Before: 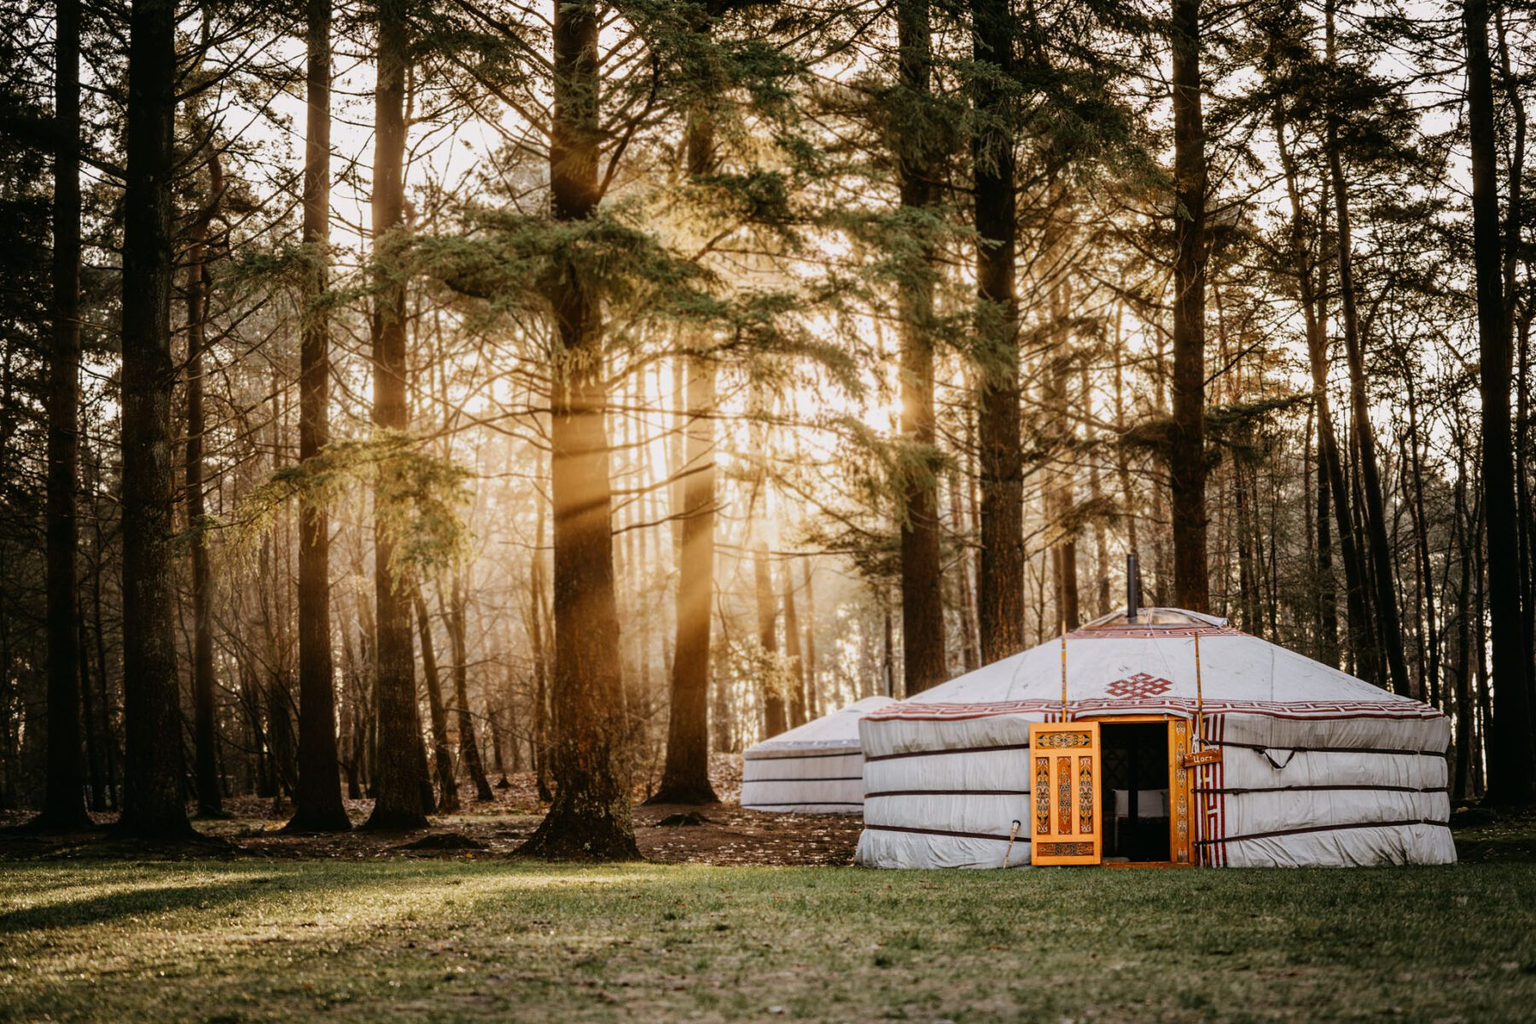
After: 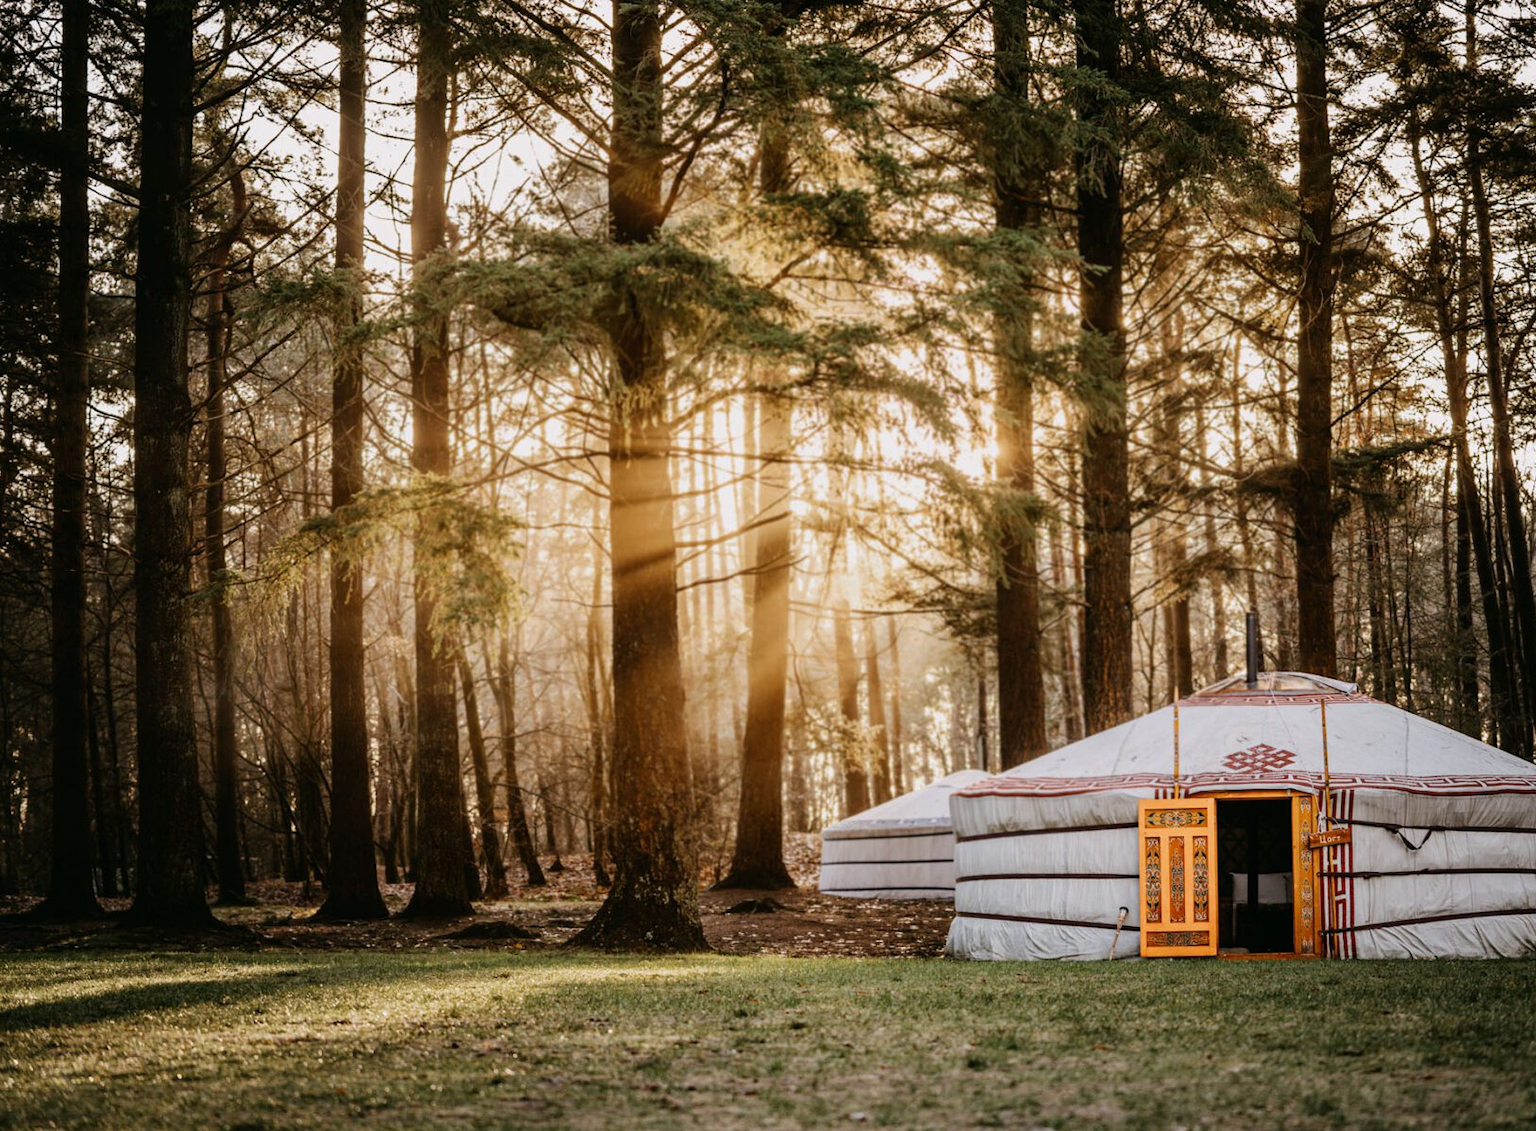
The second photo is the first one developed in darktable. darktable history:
crop: right 9.504%, bottom 0.041%
